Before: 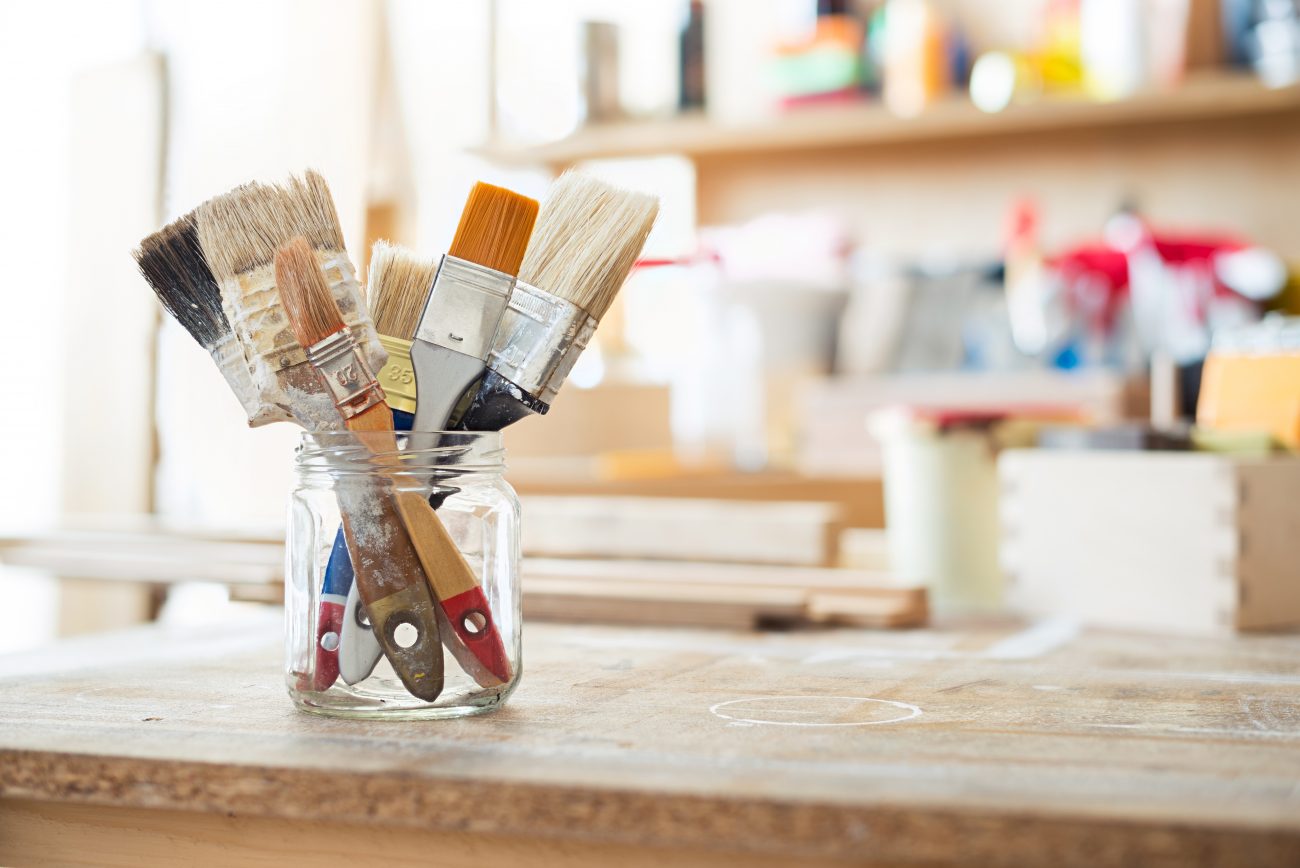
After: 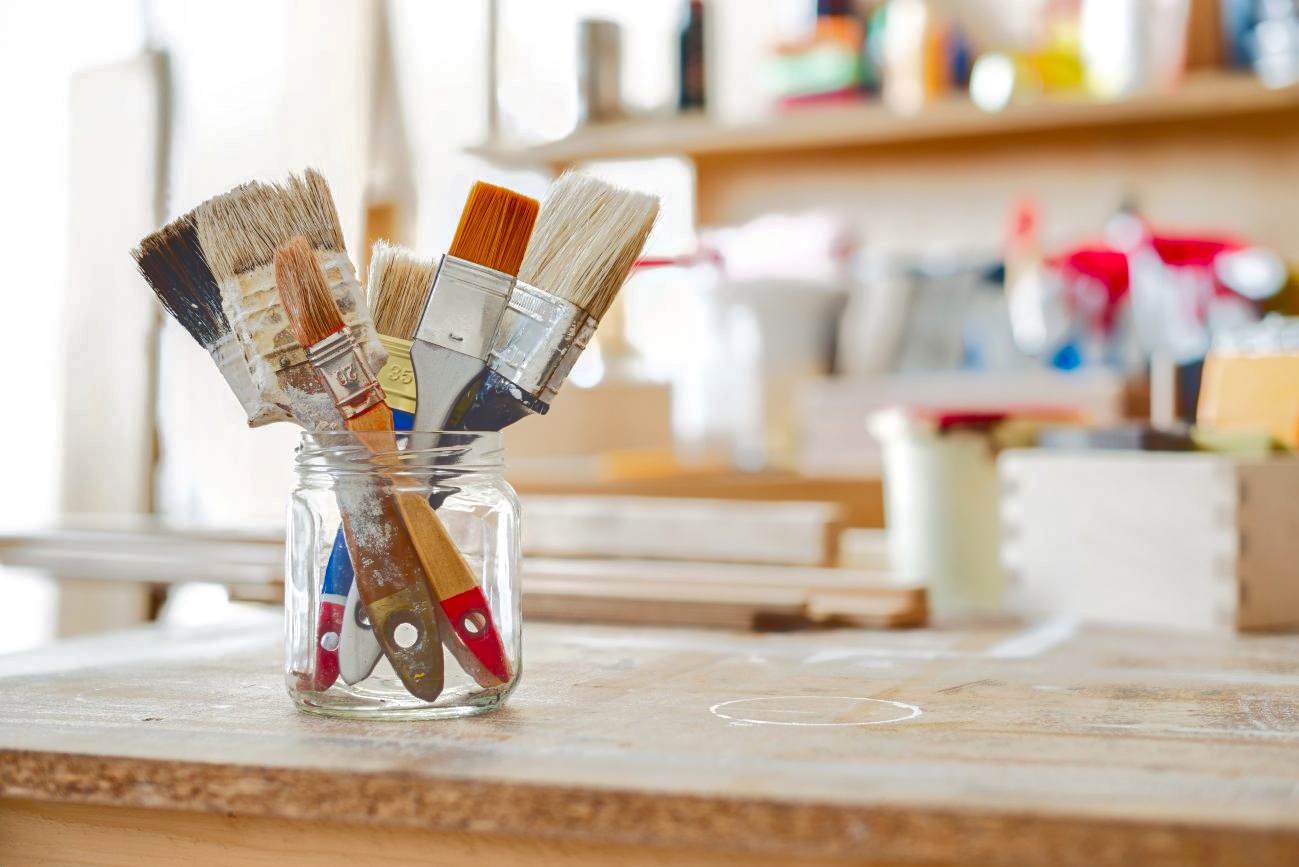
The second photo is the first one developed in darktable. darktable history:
local contrast: on, module defaults
crop: left 0.043%
tone curve: curves: ch0 [(0, 0) (0.003, 0.346) (0.011, 0.346) (0.025, 0.346) (0.044, 0.35) (0.069, 0.354) (0.1, 0.361) (0.136, 0.368) (0.177, 0.381) (0.224, 0.395) (0.277, 0.421) (0.335, 0.458) (0.399, 0.502) (0.468, 0.556) (0.543, 0.617) (0.623, 0.685) (0.709, 0.748) (0.801, 0.814) (0.898, 0.865) (1, 1)], color space Lab, linked channels, preserve colors none
shadows and highlights: soften with gaussian
color balance rgb: perceptual saturation grading › global saturation 20%, perceptual saturation grading › highlights -25.195%, perceptual saturation grading › shadows 24.022%, global vibrance 10.047%
haze removal: strength -0.112, adaptive false
